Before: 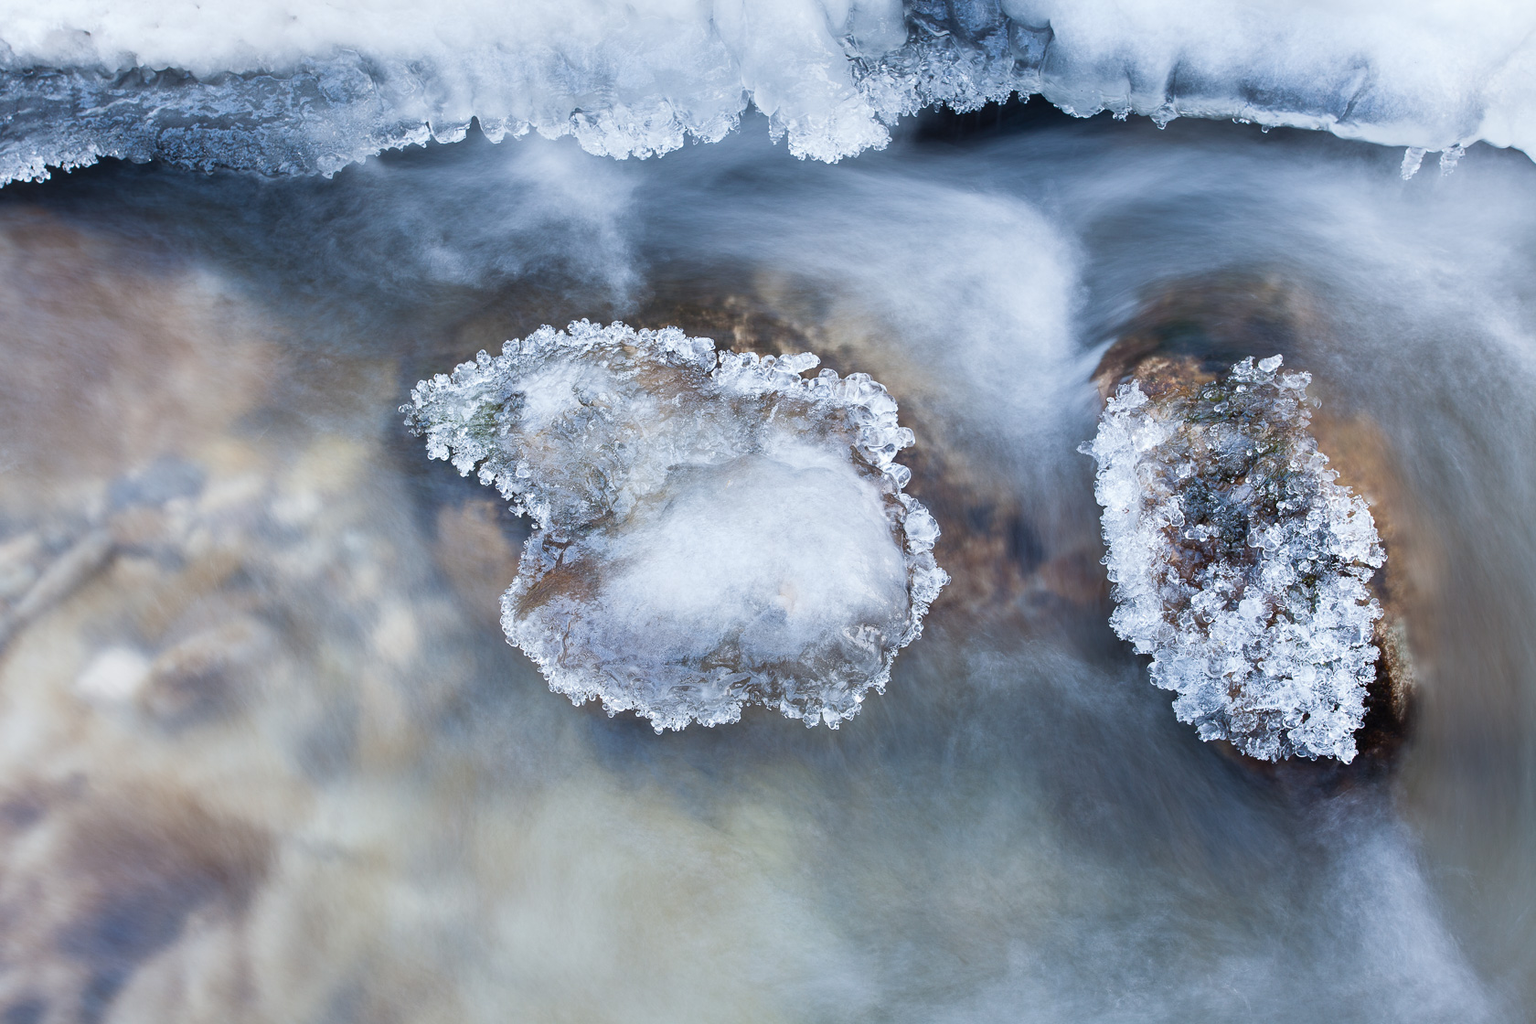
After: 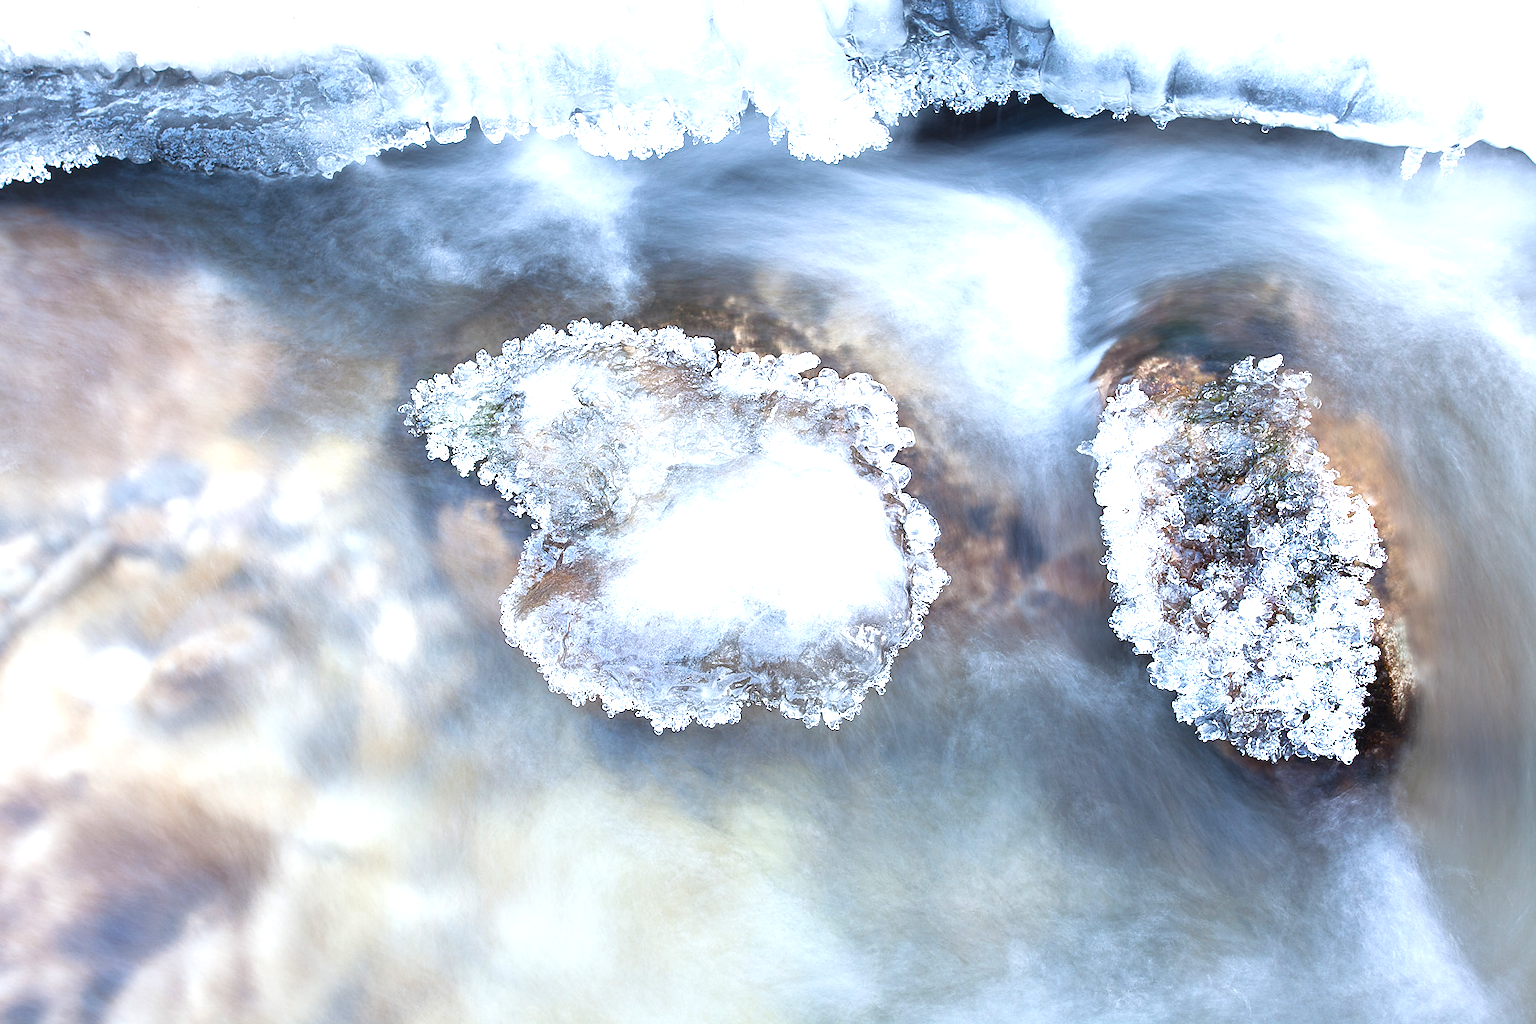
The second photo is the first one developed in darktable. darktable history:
exposure: black level correction 0, exposure 1 EV, compensate highlight preservation false
sharpen: radius 0.979, amount 0.616
contrast brightness saturation: contrast 0.054
